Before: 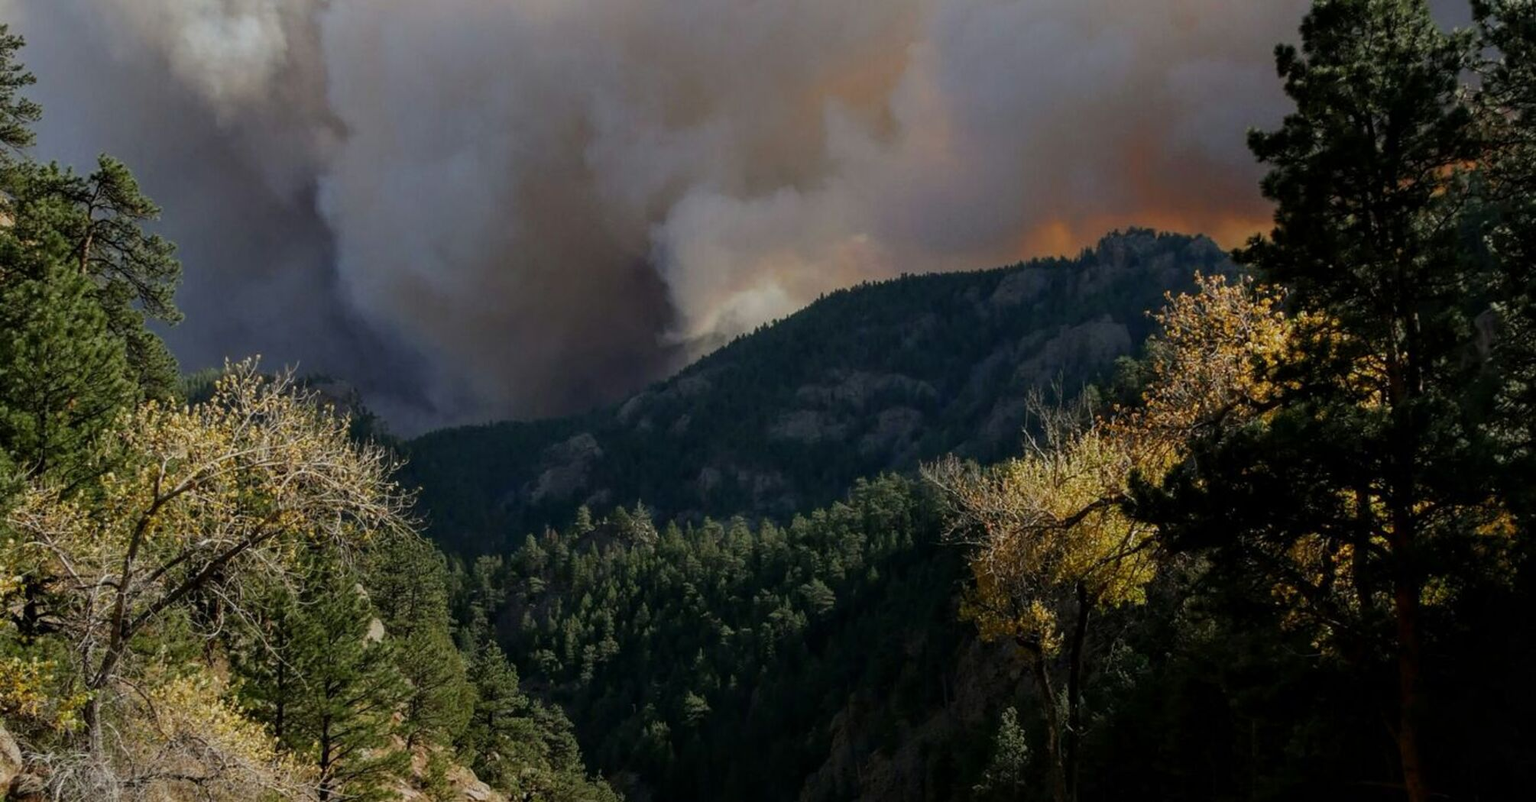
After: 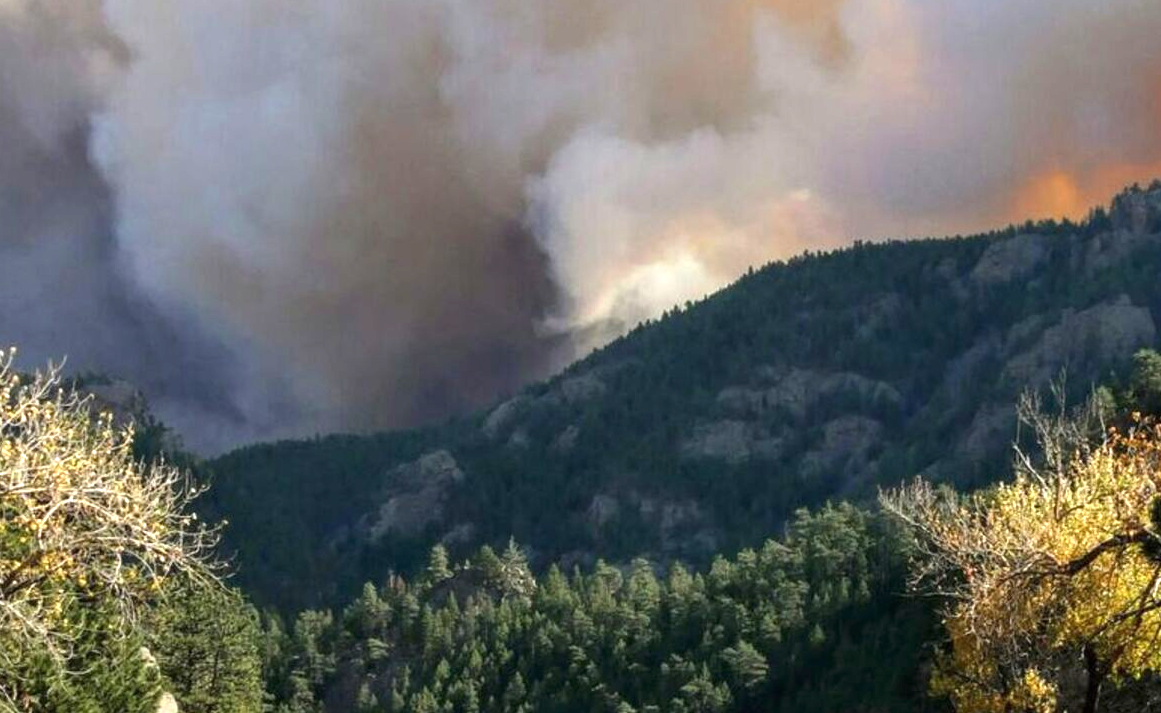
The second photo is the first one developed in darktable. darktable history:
crop: left 16.189%, top 11.19%, right 26.037%, bottom 20.841%
exposure: black level correction 0, exposure 1.378 EV, compensate highlight preservation false
